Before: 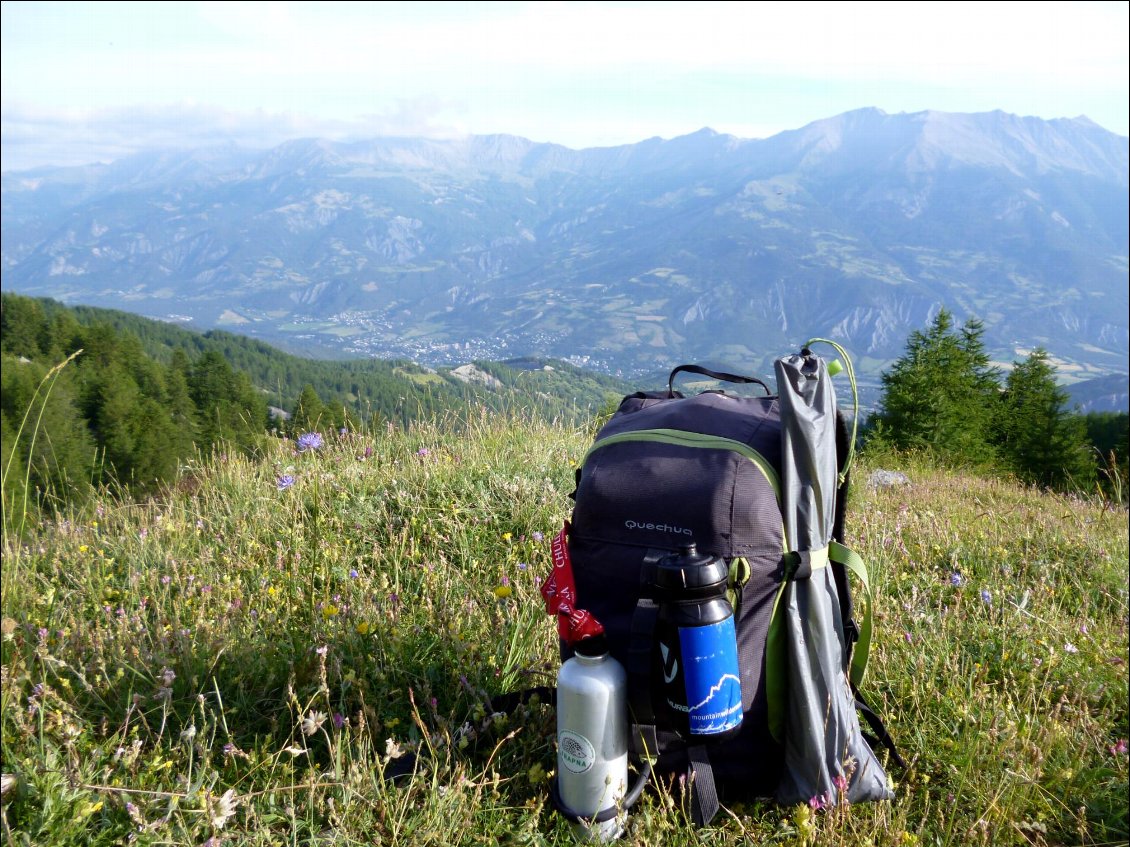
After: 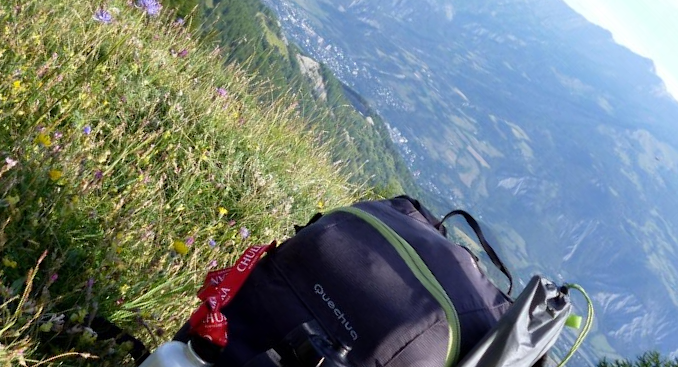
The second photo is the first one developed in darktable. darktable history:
crop and rotate: angle -44.7°, top 16.731%, right 0.954%, bottom 11.739%
